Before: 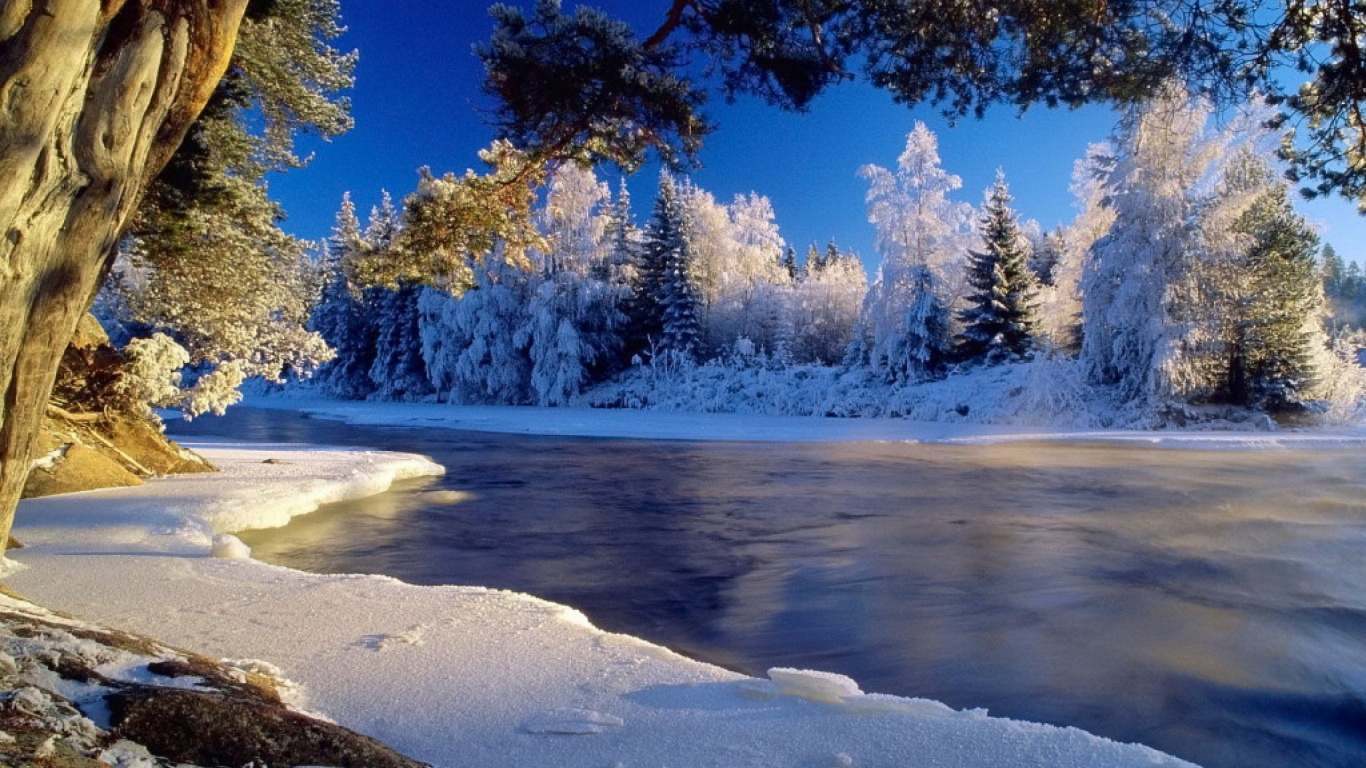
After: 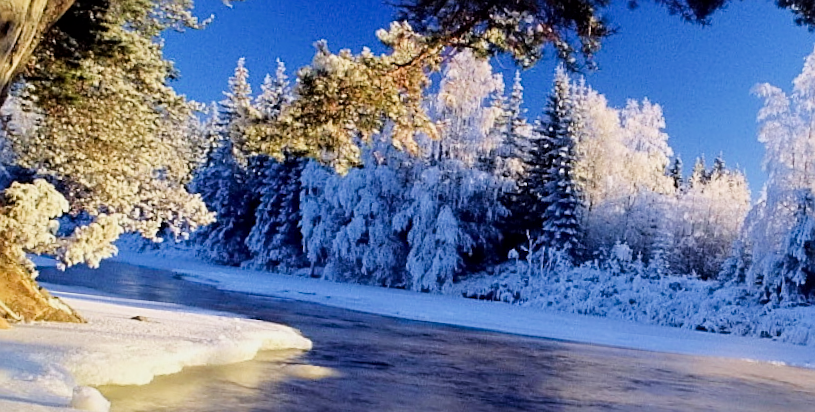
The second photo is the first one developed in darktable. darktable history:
crop and rotate: angle -5.78°, left 2.203%, top 6.763%, right 27.734%, bottom 30.109%
filmic rgb: black relative exposure -7.65 EV, white relative exposure 4.56 EV, hardness 3.61, contrast 1.057, iterations of high-quality reconstruction 0
local contrast: mode bilateral grid, contrast 20, coarseness 49, detail 120%, midtone range 0.2
exposure: exposure 0.767 EV, compensate highlight preservation false
sharpen: on, module defaults
